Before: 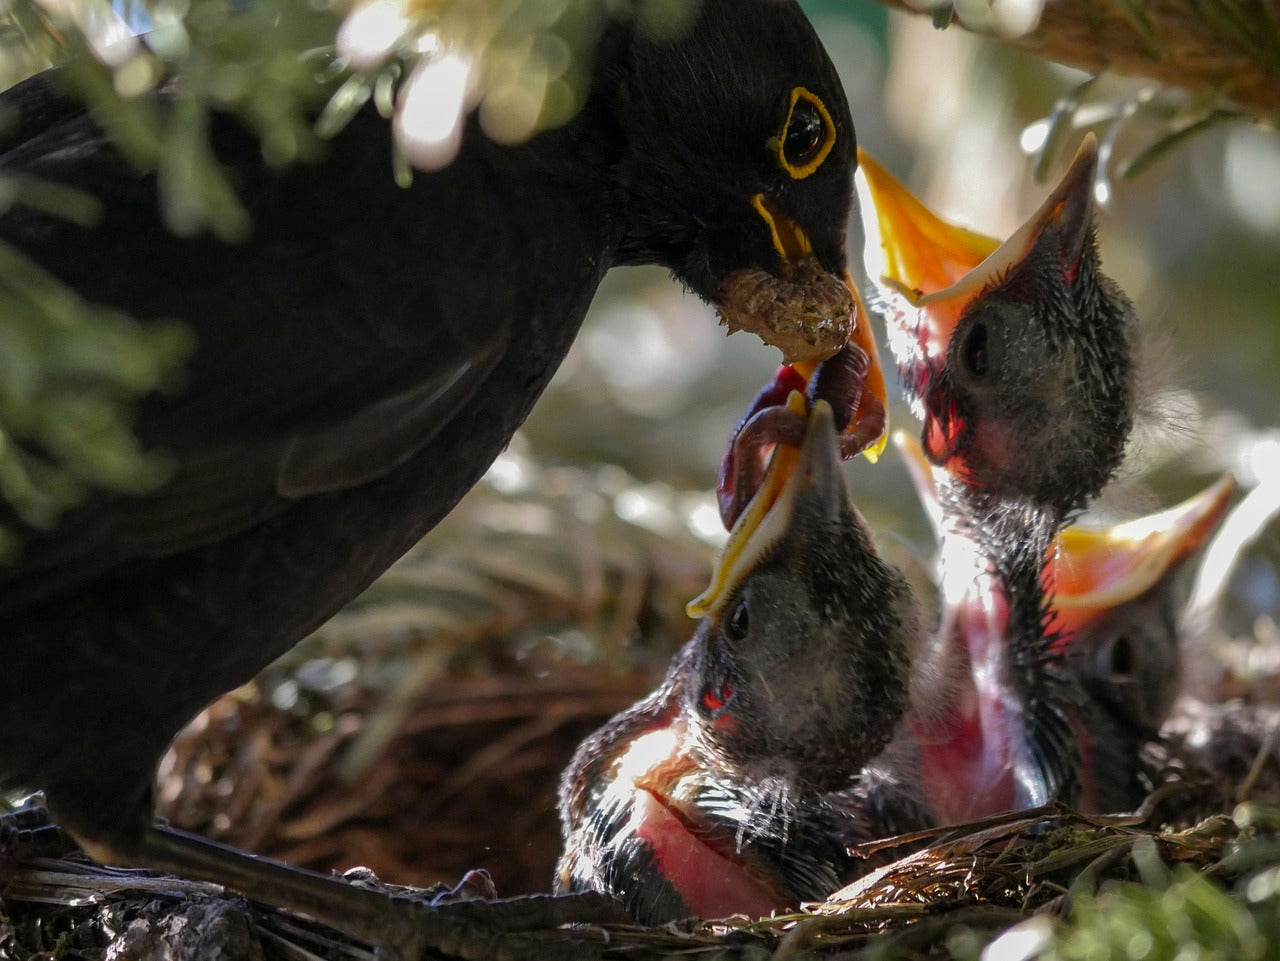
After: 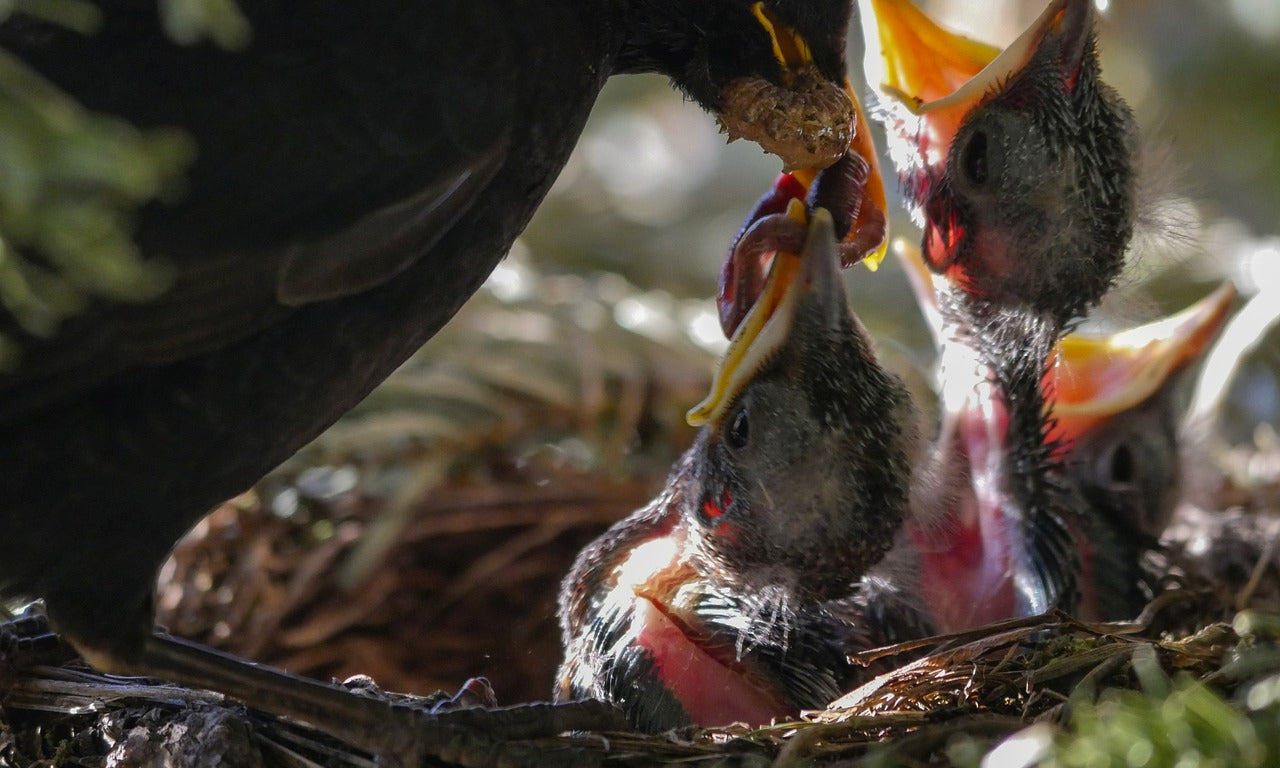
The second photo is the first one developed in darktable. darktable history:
tone curve: curves: ch0 [(0, 0) (0.003, 0.022) (0.011, 0.027) (0.025, 0.038) (0.044, 0.056) (0.069, 0.081) (0.1, 0.11) (0.136, 0.145) (0.177, 0.185) (0.224, 0.229) (0.277, 0.278) (0.335, 0.335) (0.399, 0.399) (0.468, 0.468) (0.543, 0.543) (0.623, 0.623) (0.709, 0.705) (0.801, 0.793) (0.898, 0.887) (1, 1)], color space Lab, independent channels, preserve colors none
crop and rotate: top 20.009%
